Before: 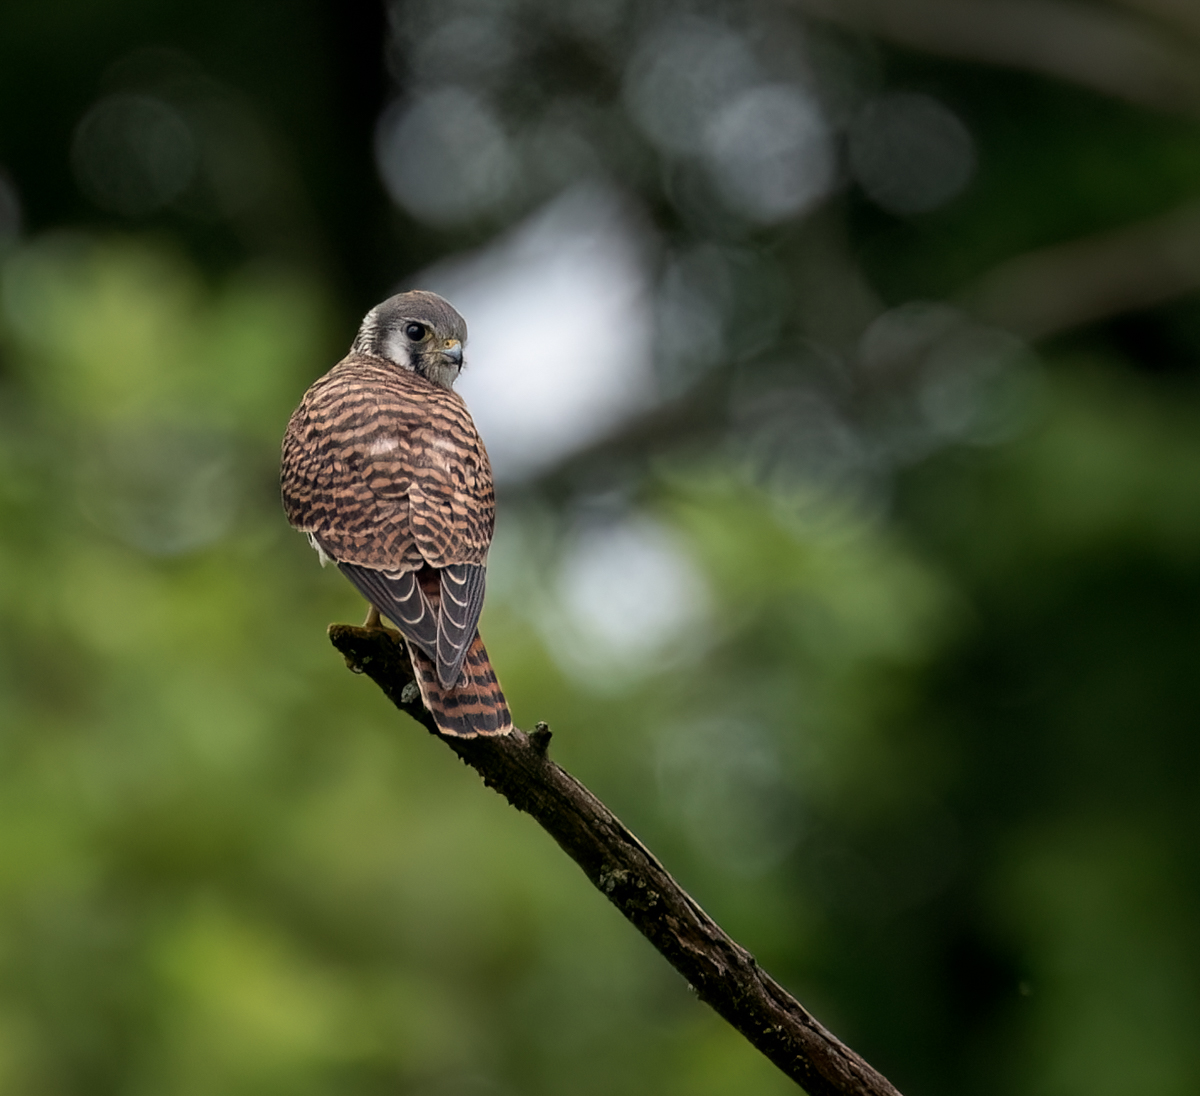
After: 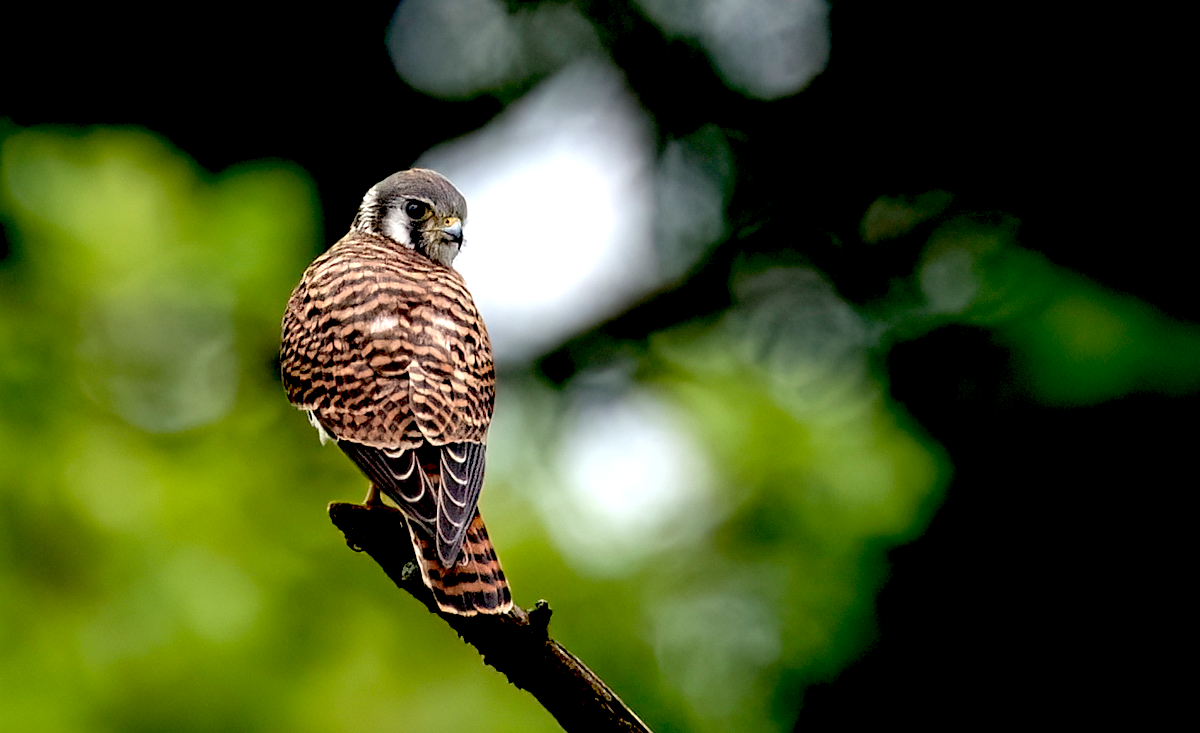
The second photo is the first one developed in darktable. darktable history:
exposure: black level correction 0.042, exposure 0.498 EV, compensate exposure bias true, compensate highlight preservation false
crop: top 11.182%, bottom 21.924%
